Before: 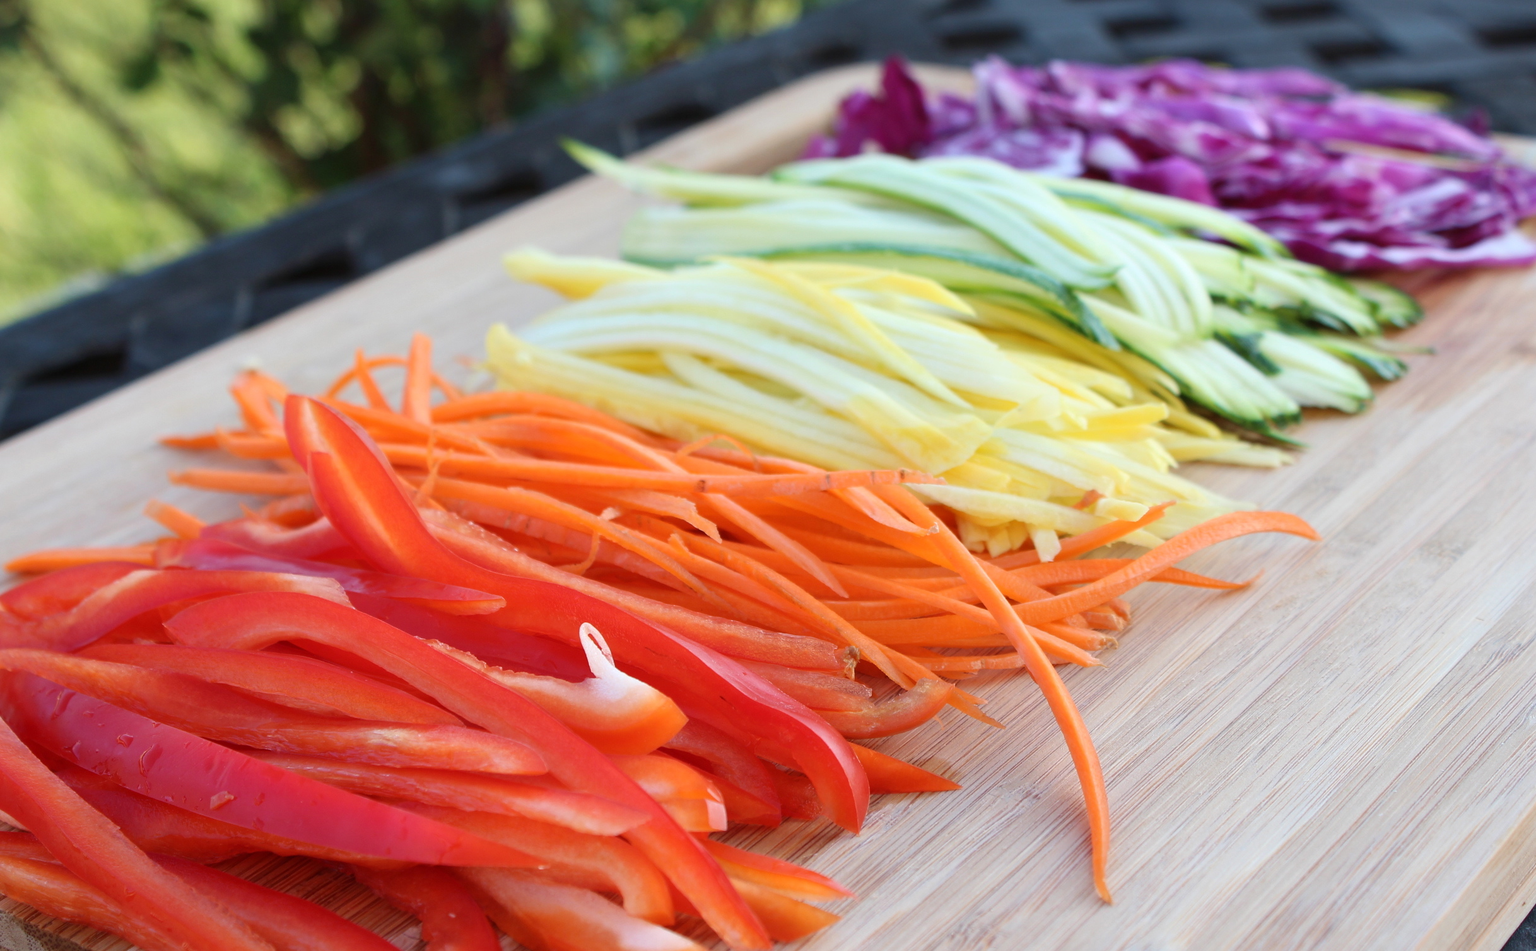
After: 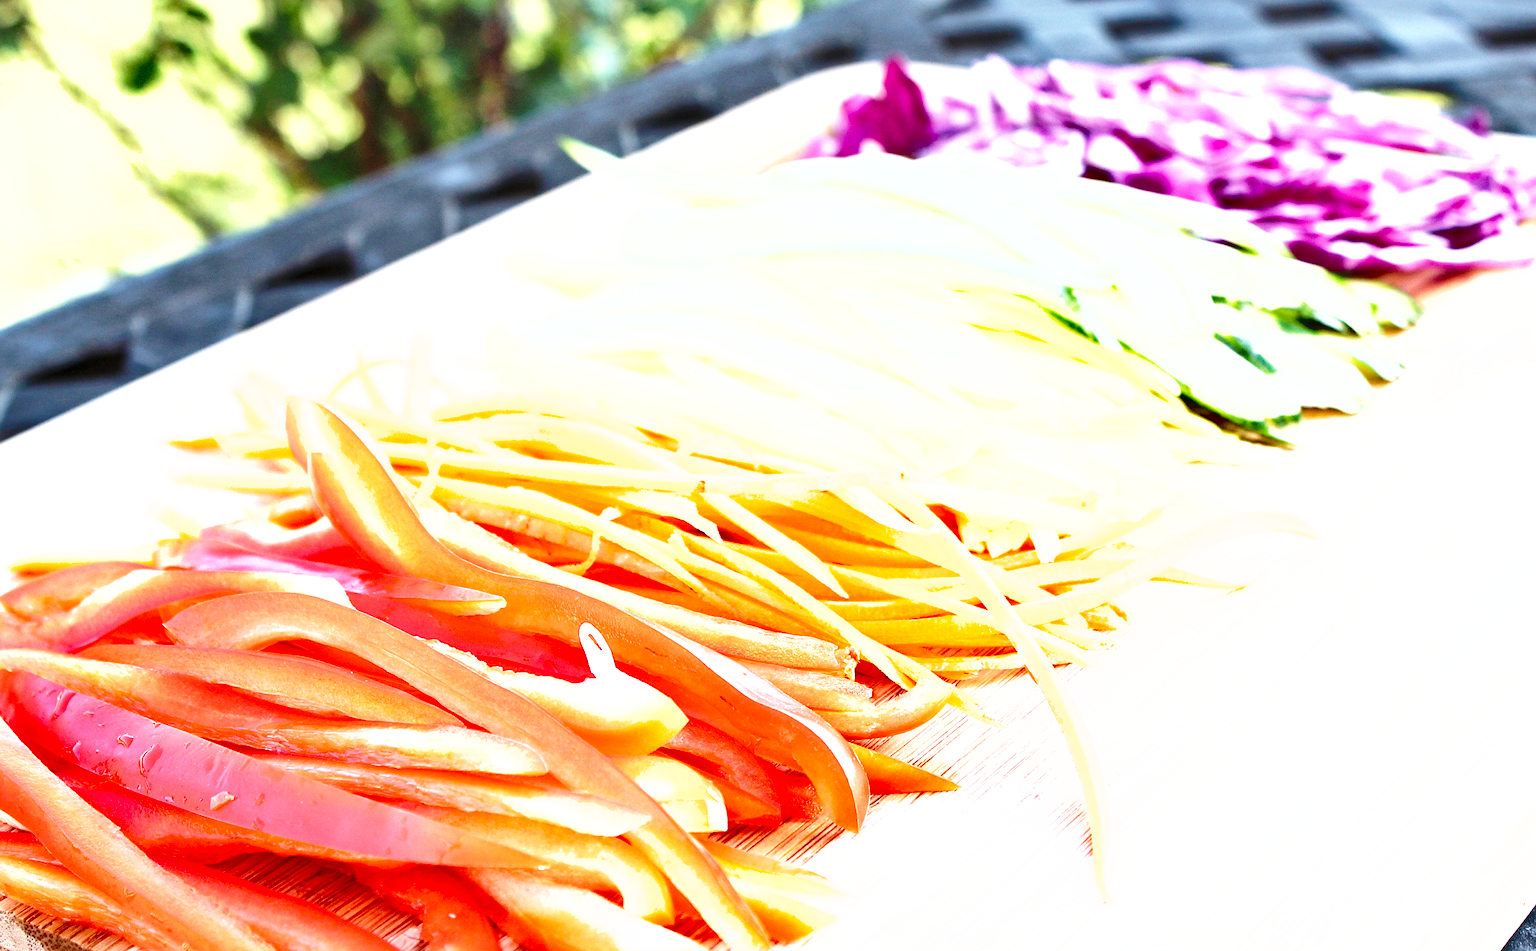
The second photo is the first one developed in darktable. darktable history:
sharpen: on, module defaults
base curve: curves: ch0 [(0, 0) (0.028, 0.03) (0.121, 0.232) (0.46, 0.748) (0.859, 0.968) (1, 1)], preserve colors none
shadows and highlights: low approximation 0.01, soften with gaussian
exposure: black level correction 0.001, exposure 1.735 EV, compensate highlight preservation false
local contrast: mode bilateral grid, contrast 20, coarseness 50, detail 120%, midtone range 0.2
levels: levels [0.031, 0.5, 0.969]
